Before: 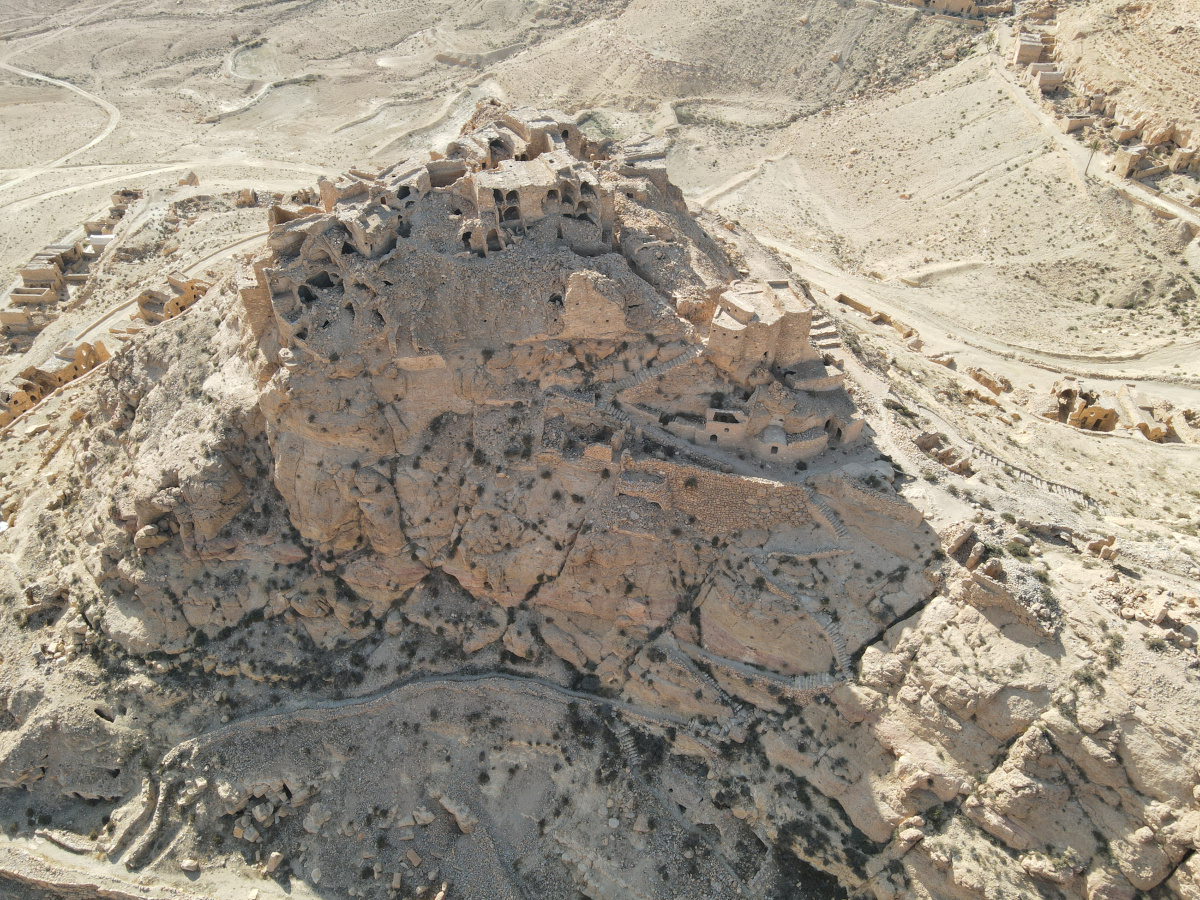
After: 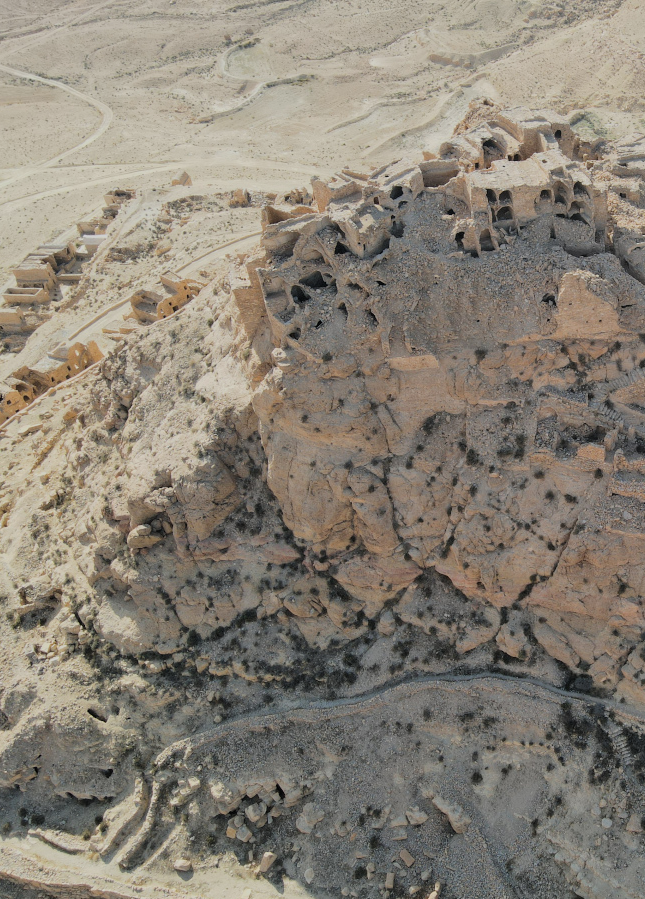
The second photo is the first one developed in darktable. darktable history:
crop: left 0.587%, right 45.588%, bottom 0.086%
filmic rgb: black relative exposure -7.15 EV, white relative exposure 5.36 EV, hardness 3.02, color science v6 (2022)
